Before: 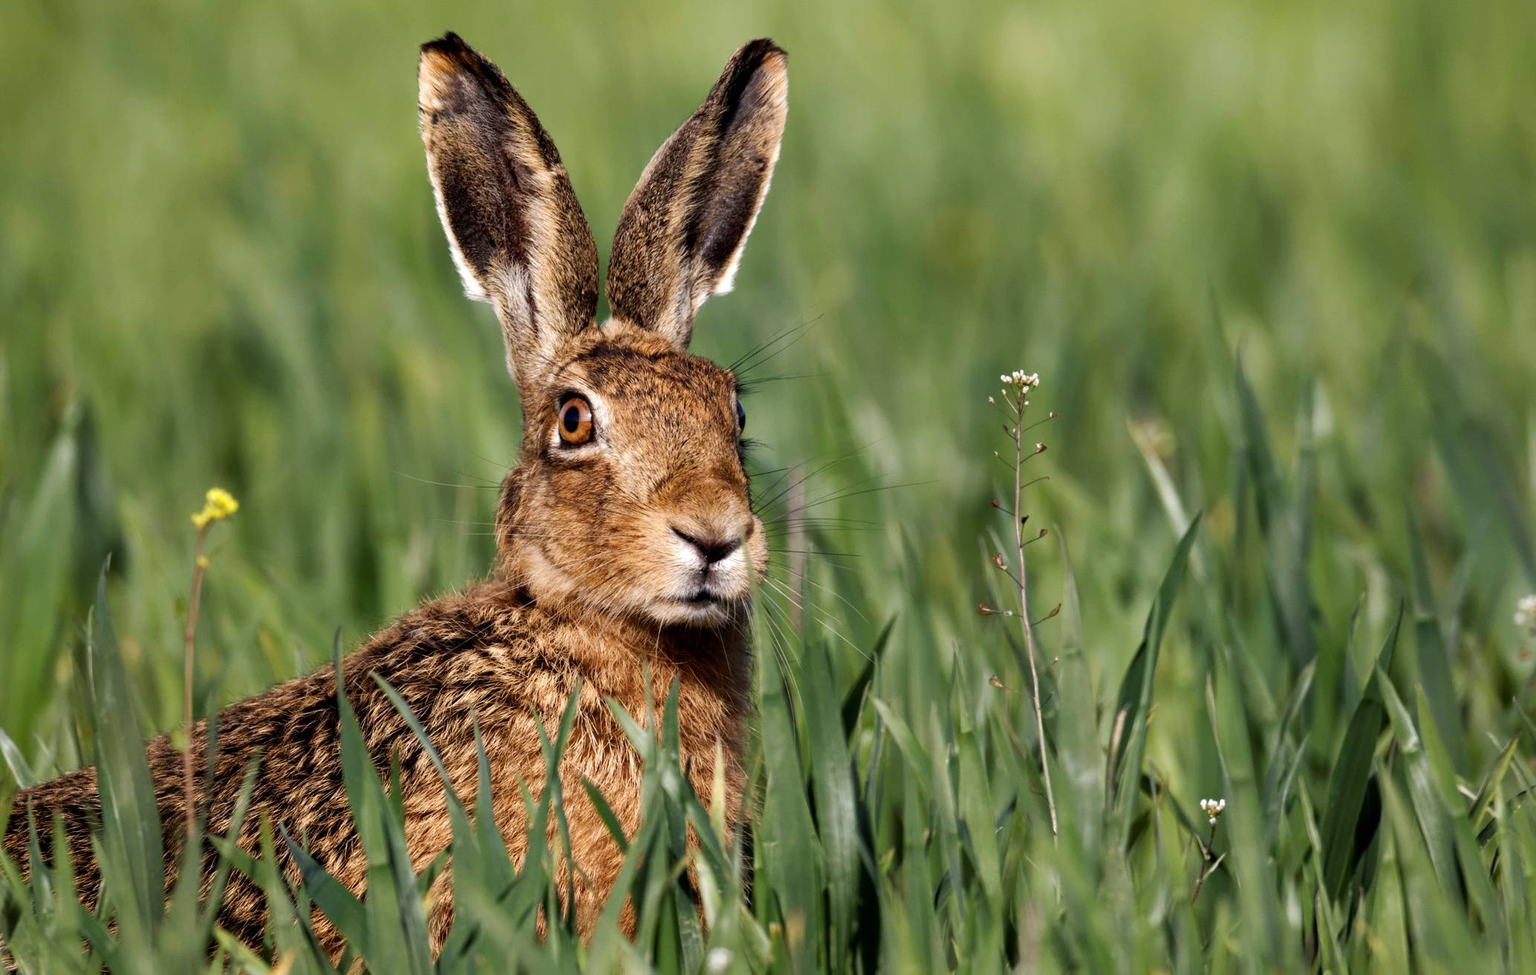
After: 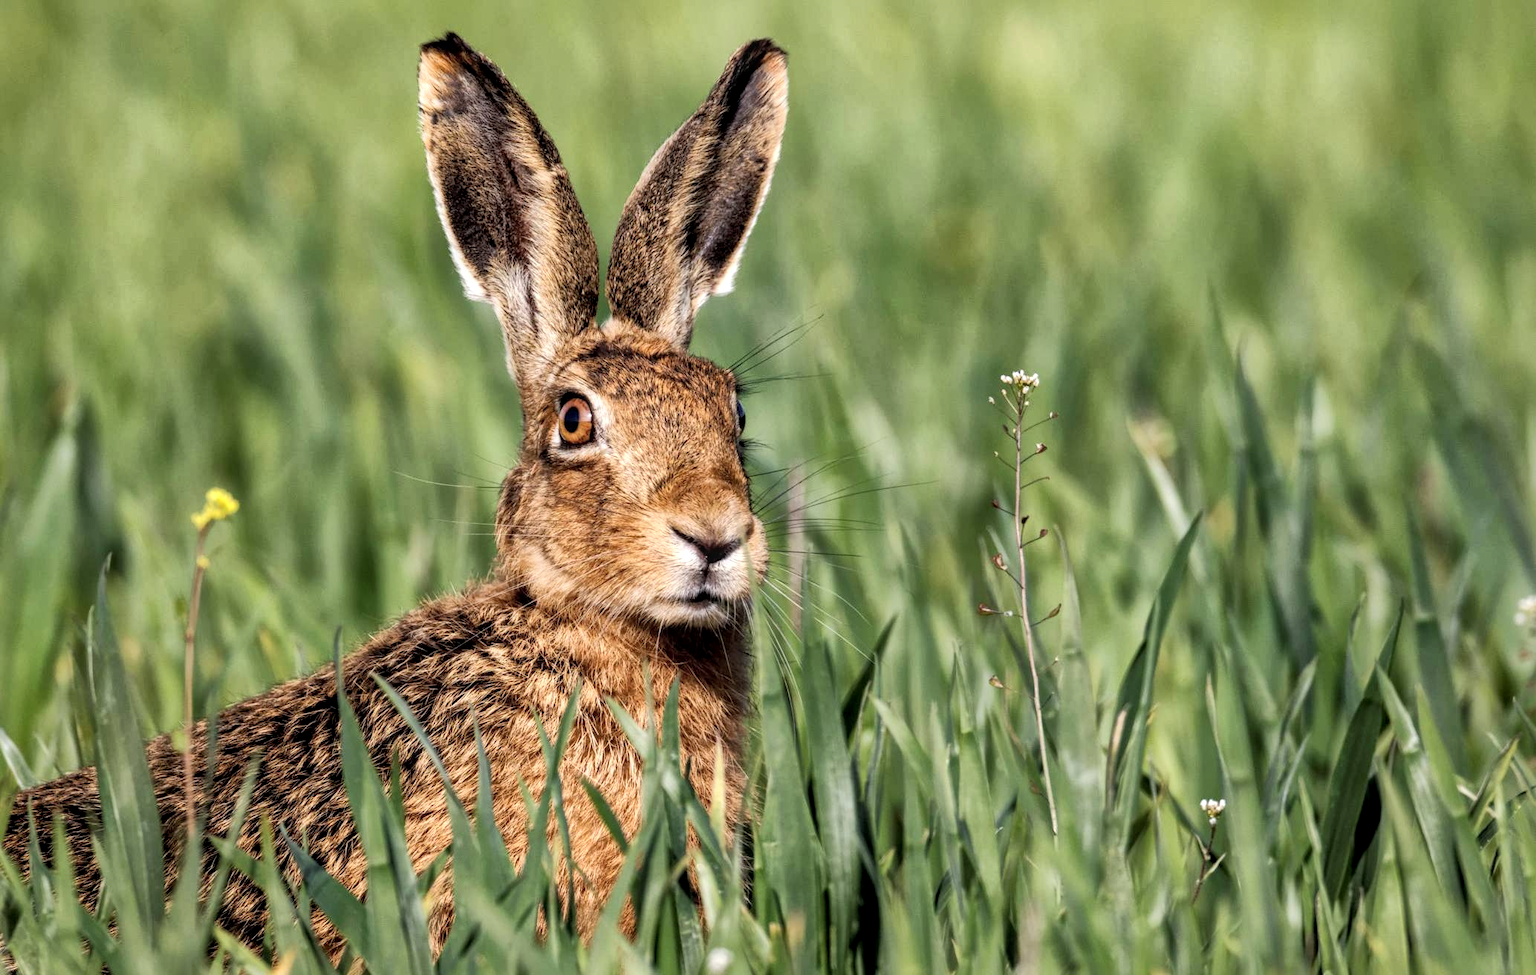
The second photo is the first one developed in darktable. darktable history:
global tonemap: drago (1, 100), detail 1
local contrast: on, module defaults
